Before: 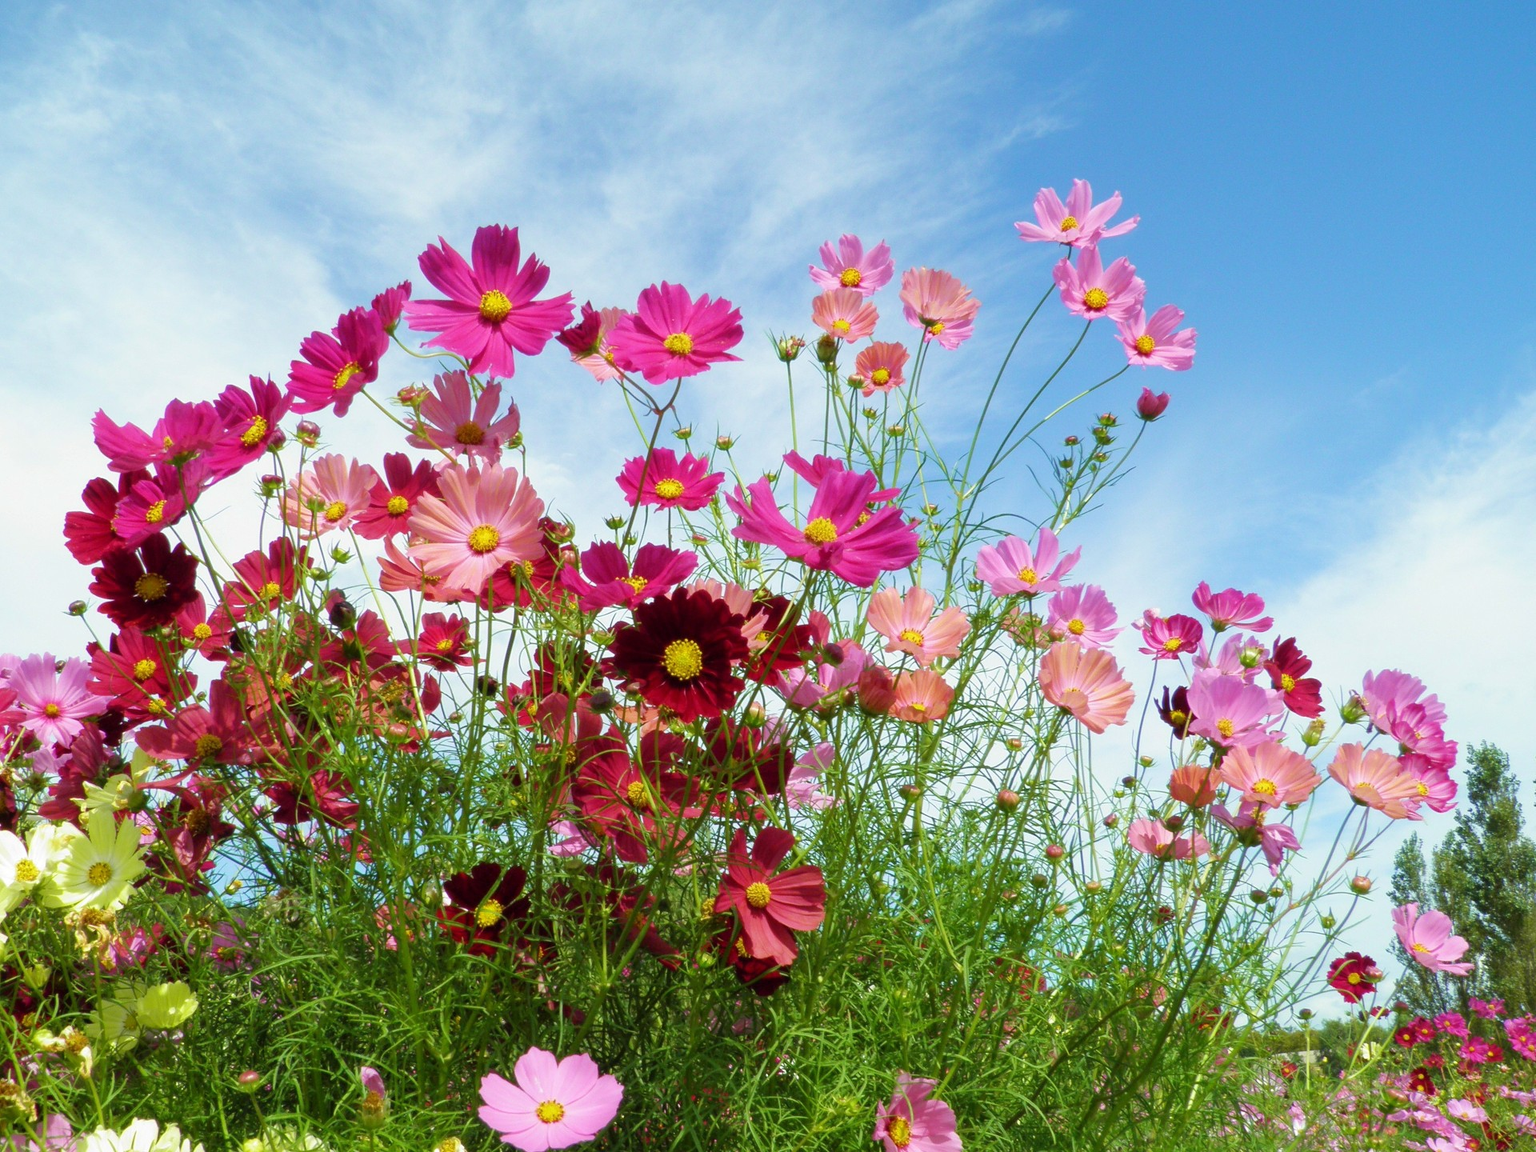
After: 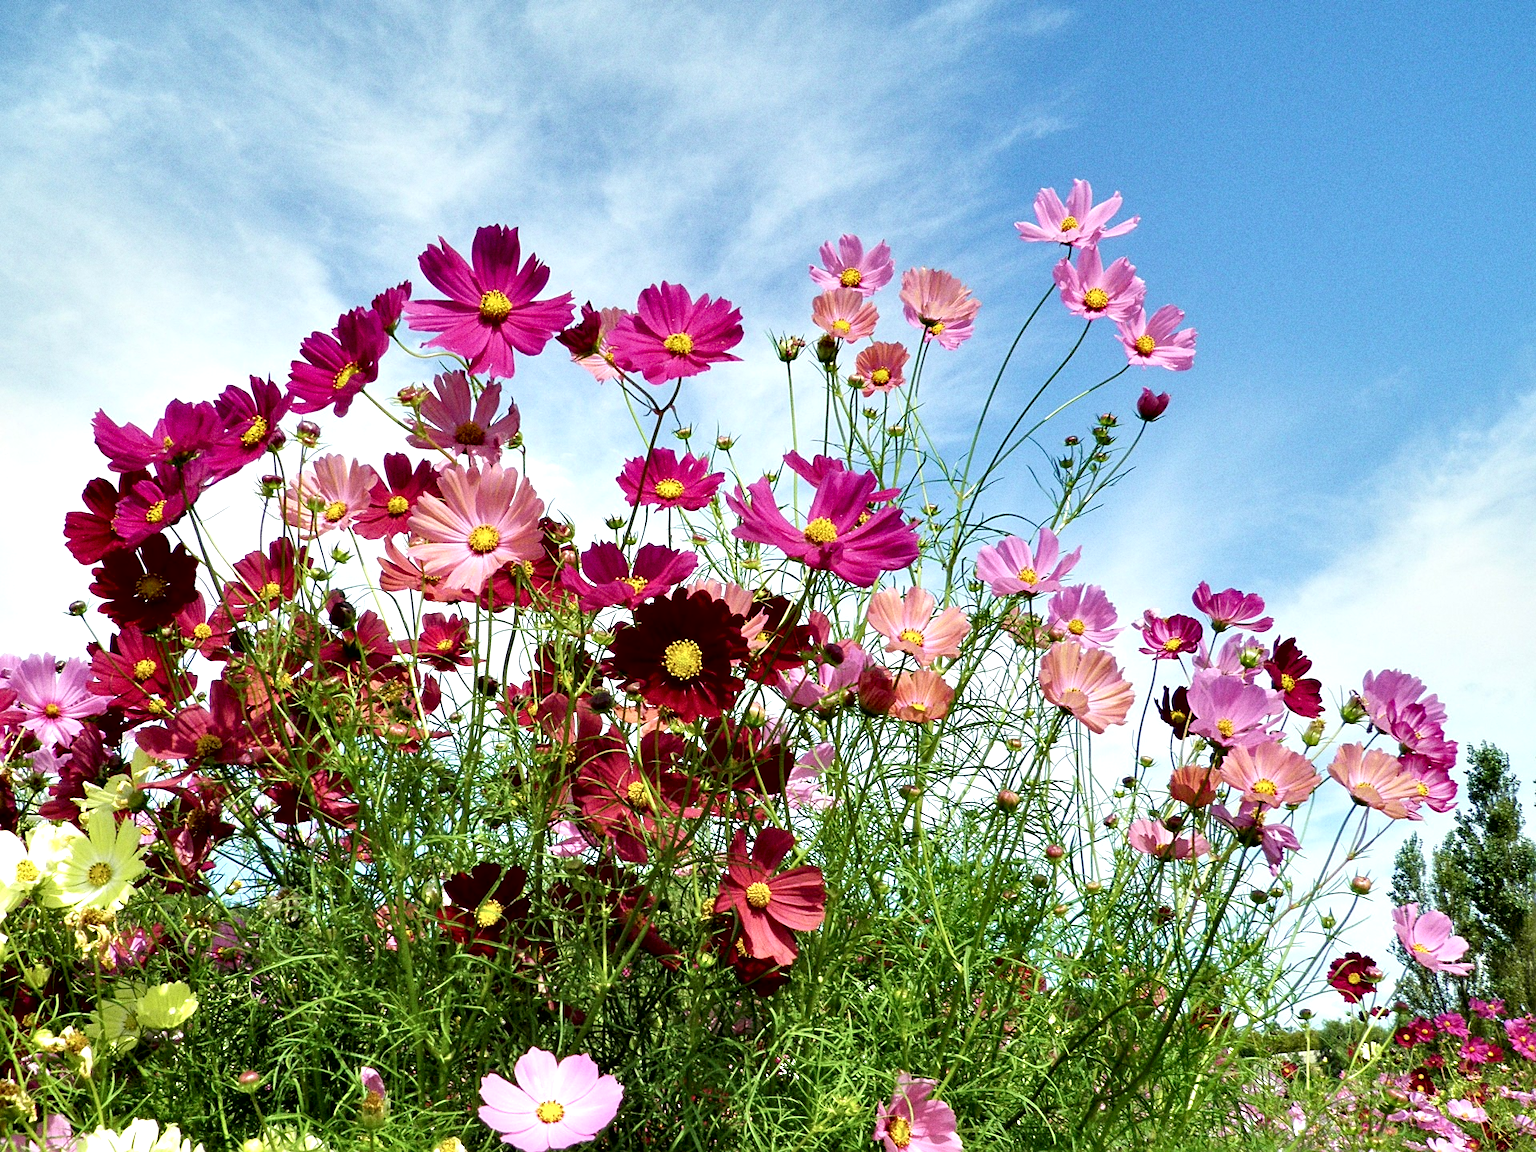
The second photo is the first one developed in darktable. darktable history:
tone equalizer: -7 EV 0.18 EV, -6 EV 0.12 EV, -5 EV 0.08 EV, -4 EV 0.04 EV, -2 EV -0.02 EV, -1 EV -0.04 EV, +0 EV -0.06 EV, luminance estimator HSV value / RGB max
contrast equalizer: octaves 7, y [[0.609, 0.611, 0.615, 0.613, 0.607, 0.603], [0.504, 0.498, 0.496, 0.499, 0.506, 0.516], [0 ×6], [0 ×6], [0 ×6]]
sharpen: on, module defaults
grain: strength 26%
contrast brightness saturation: contrast 0.05, brightness 0.06, saturation 0.01
